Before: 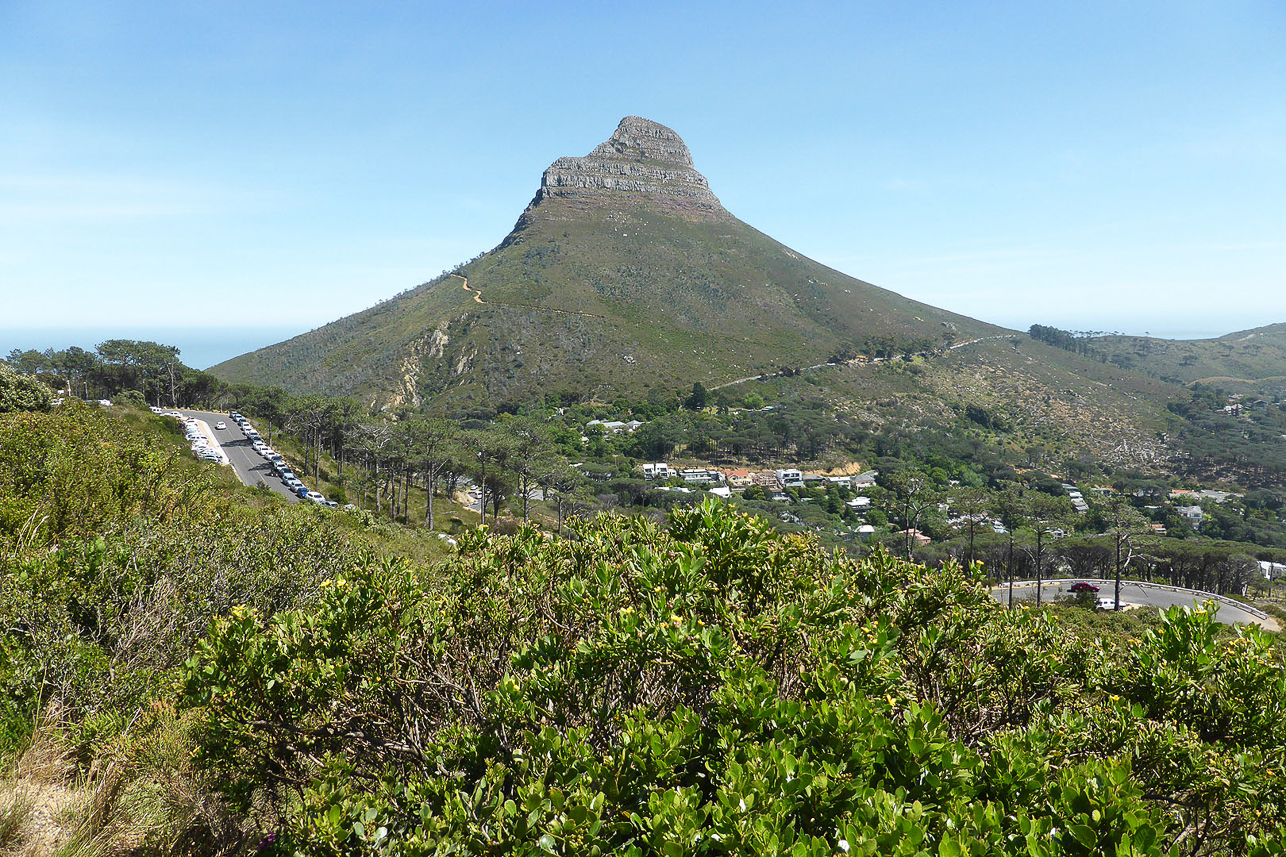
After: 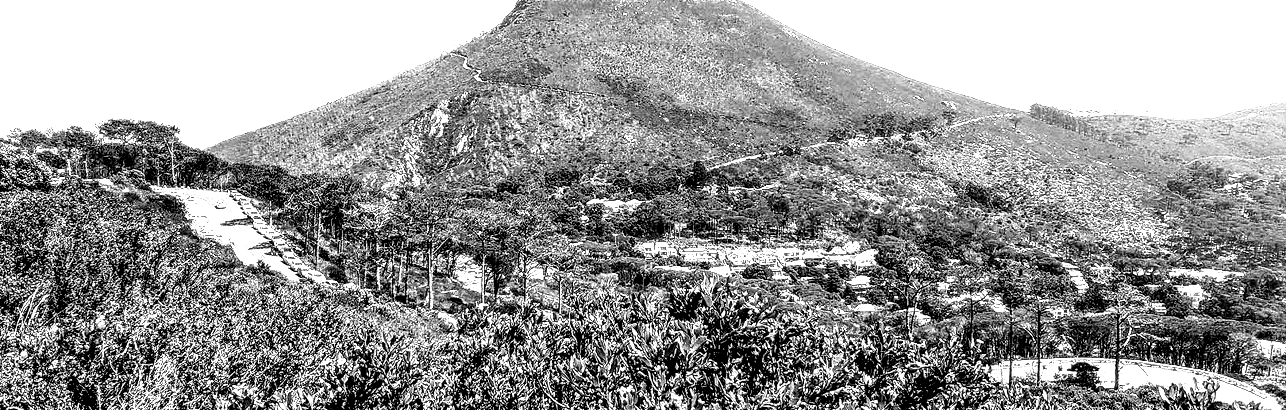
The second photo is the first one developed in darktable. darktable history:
filmic rgb: black relative exposure -5.14 EV, white relative exposure 3.56 EV, threshold 5.98 EV, hardness 3.18, contrast 1.199, highlights saturation mix -49.82%, add noise in highlights 0.098, color science v4 (2020), type of noise poissonian, enable highlight reconstruction true
crop and rotate: top 25.819%, bottom 26.286%
color calibration: illuminant custom, x 0.46, y 0.428, temperature 2641.89 K
color zones: curves: ch0 [(0, 0.5) (0.125, 0.4) (0.25, 0.5) (0.375, 0.4) (0.5, 0.4) (0.625, 0.6) (0.75, 0.6) (0.875, 0.5)]; ch1 [(0, 0.4) (0.125, 0.5) (0.25, 0.4) (0.375, 0.4) (0.5, 0.4) (0.625, 0.4) (0.75, 0.5) (0.875, 0.4)]; ch2 [(0, 0.6) (0.125, 0.5) (0.25, 0.5) (0.375, 0.6) (0.5, 0.6) (0.625, 0.5) (0.75, 0.5) (0.875, 0.5)], mix -133.12%
local contrast: highlights 108%, shadows 41%, detail 293%
